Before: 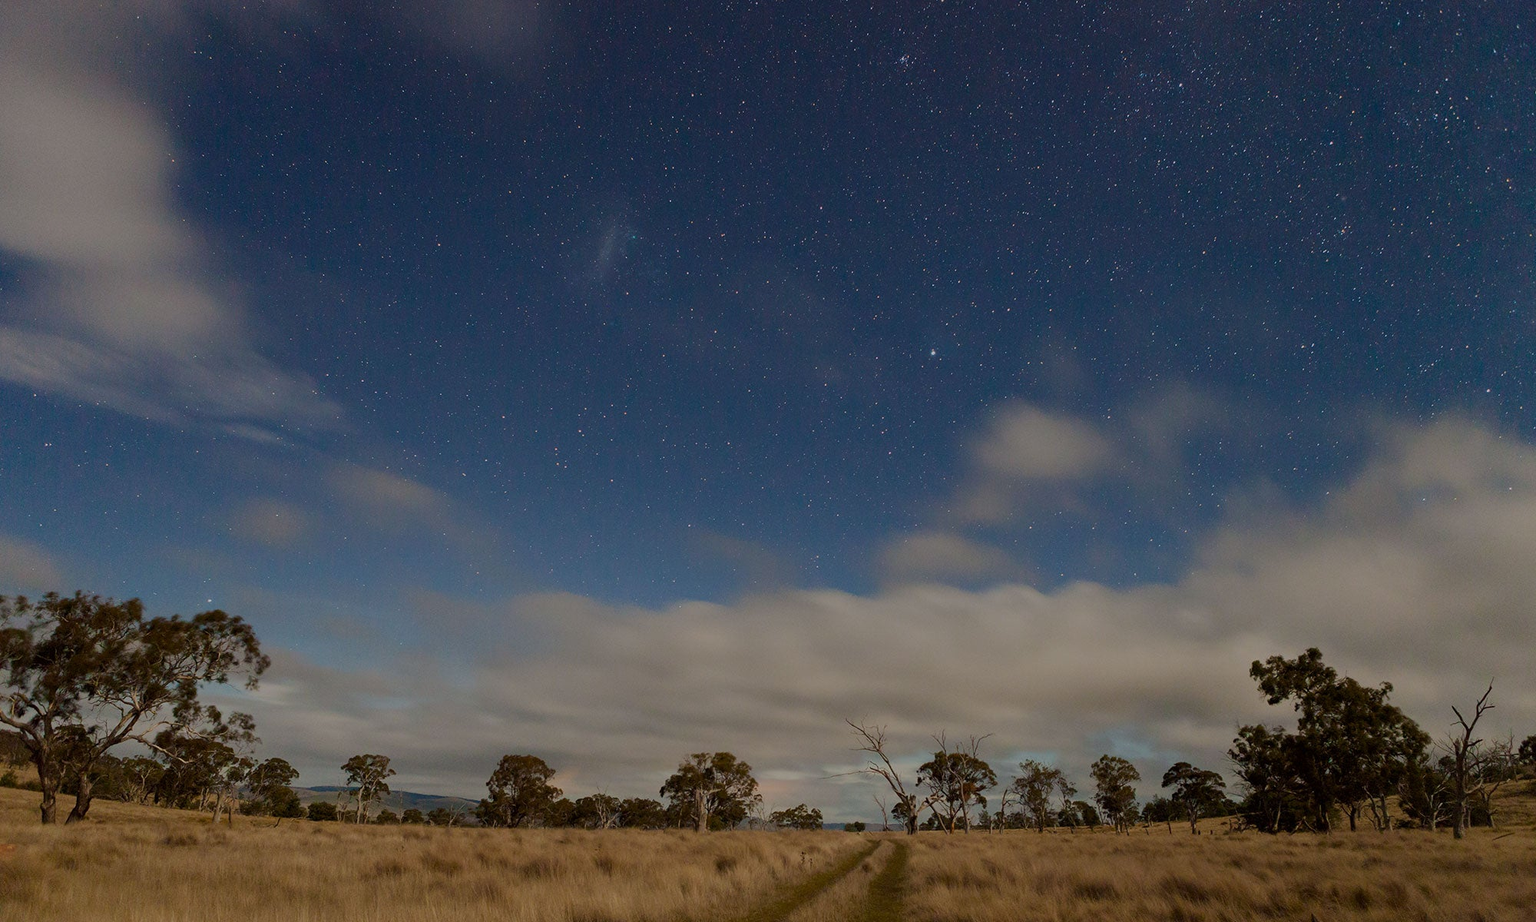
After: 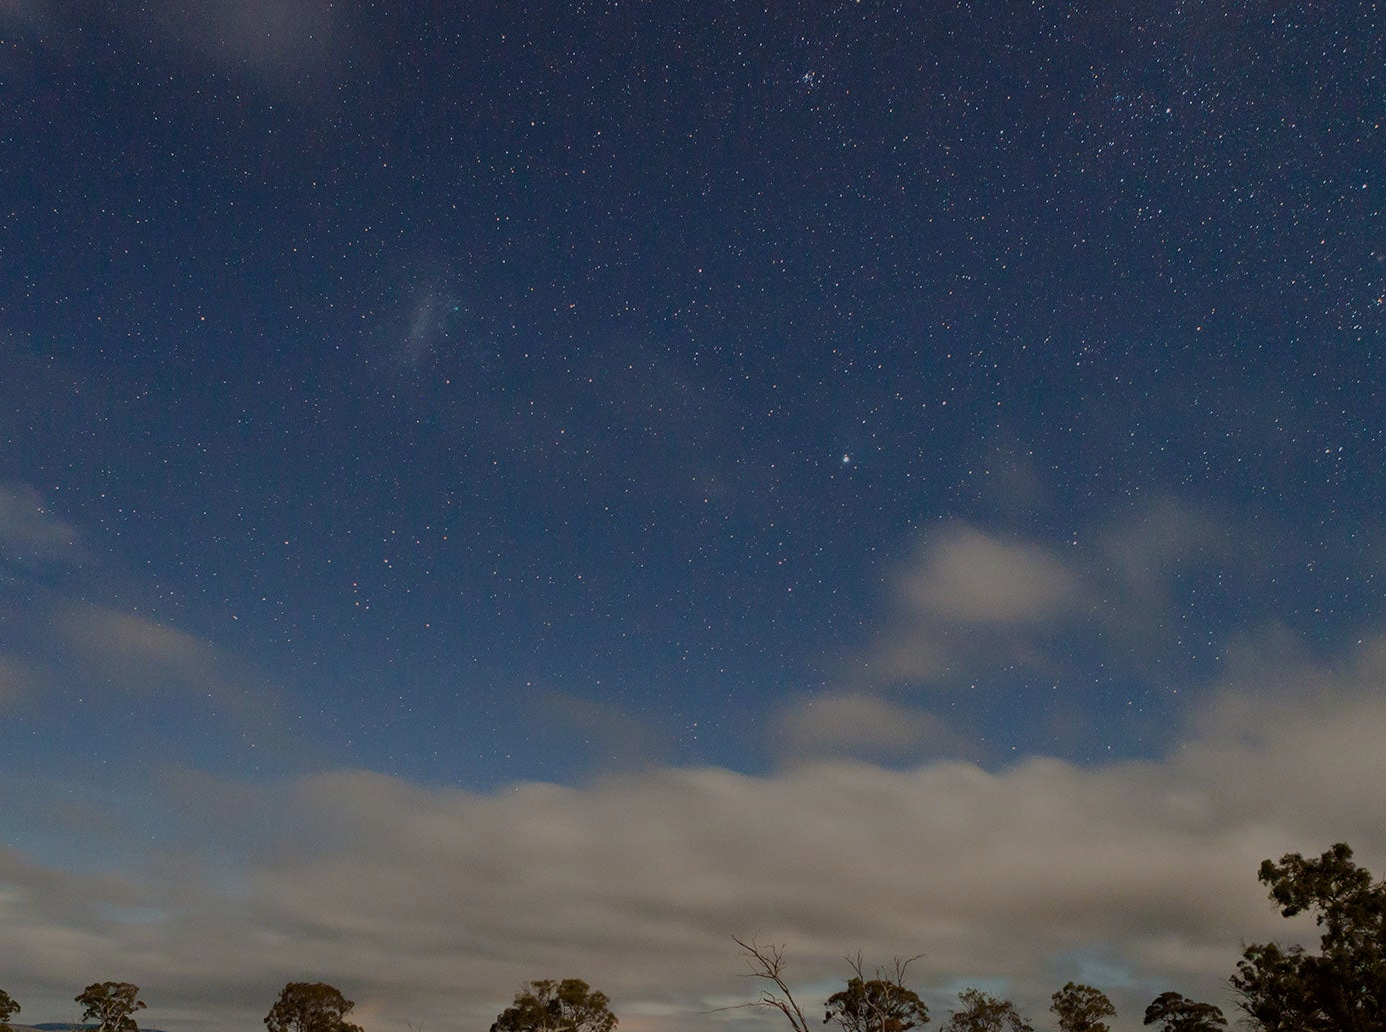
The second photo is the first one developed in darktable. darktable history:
crop: left 18.479%, right 12.2%, bottom 13.971%
graduated density: rotation -180°, offset 24.95
contrast brightness saturation: contrast 0.01, saturation -0.05
exposure: exposure 0.127 EV, compensate highlight preservation false
